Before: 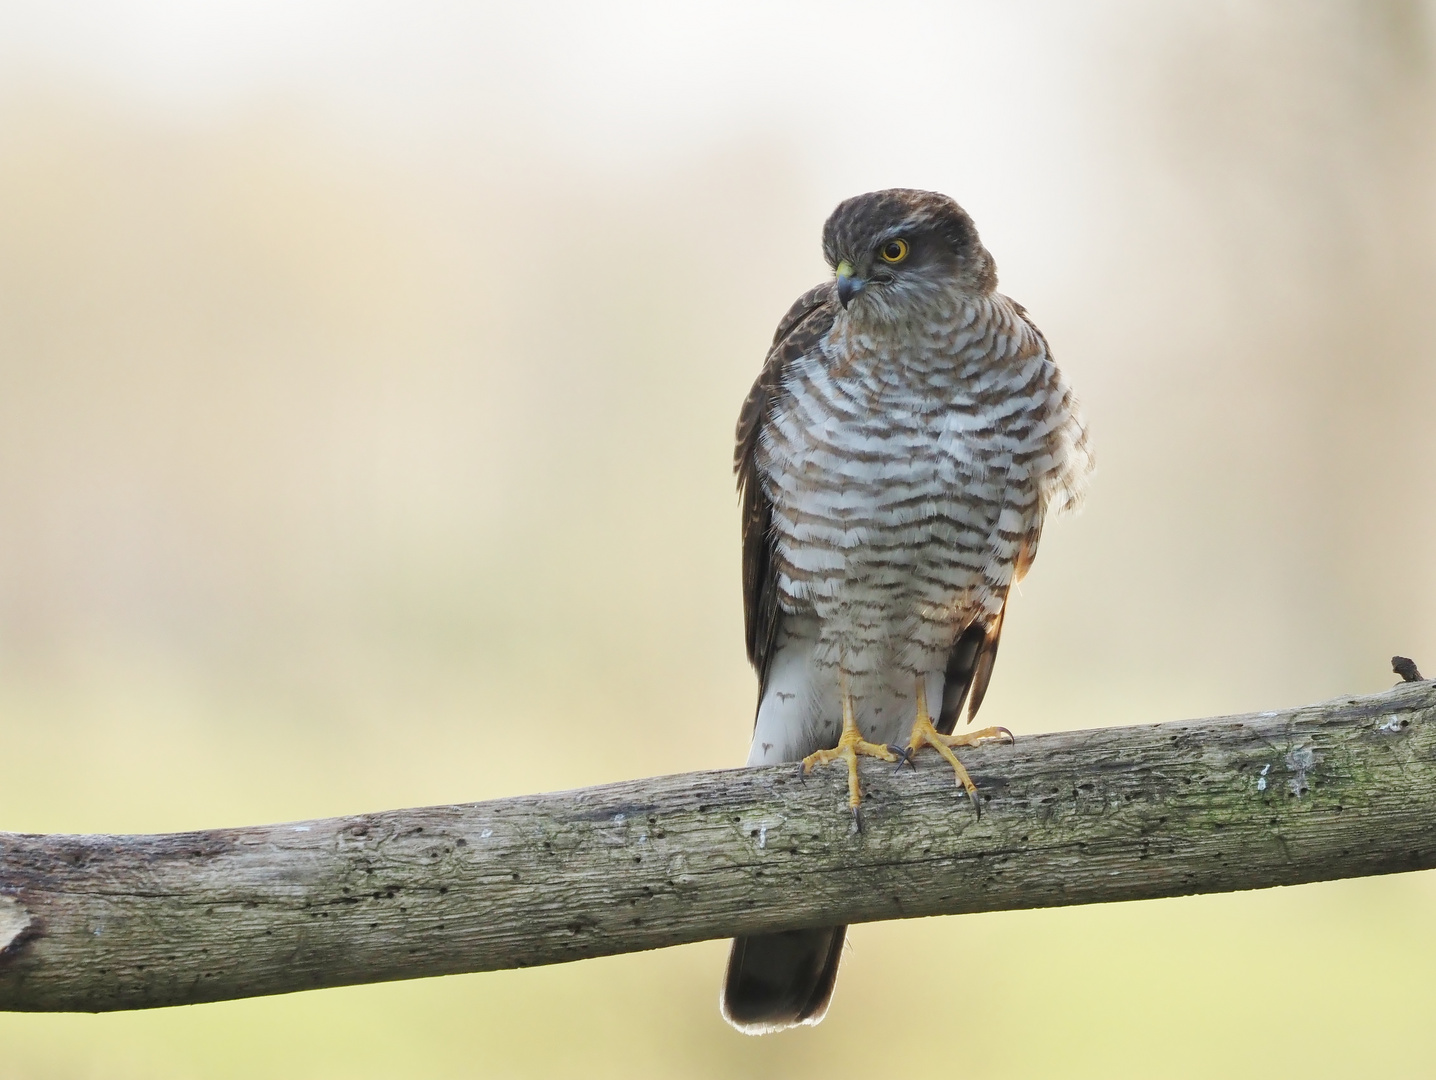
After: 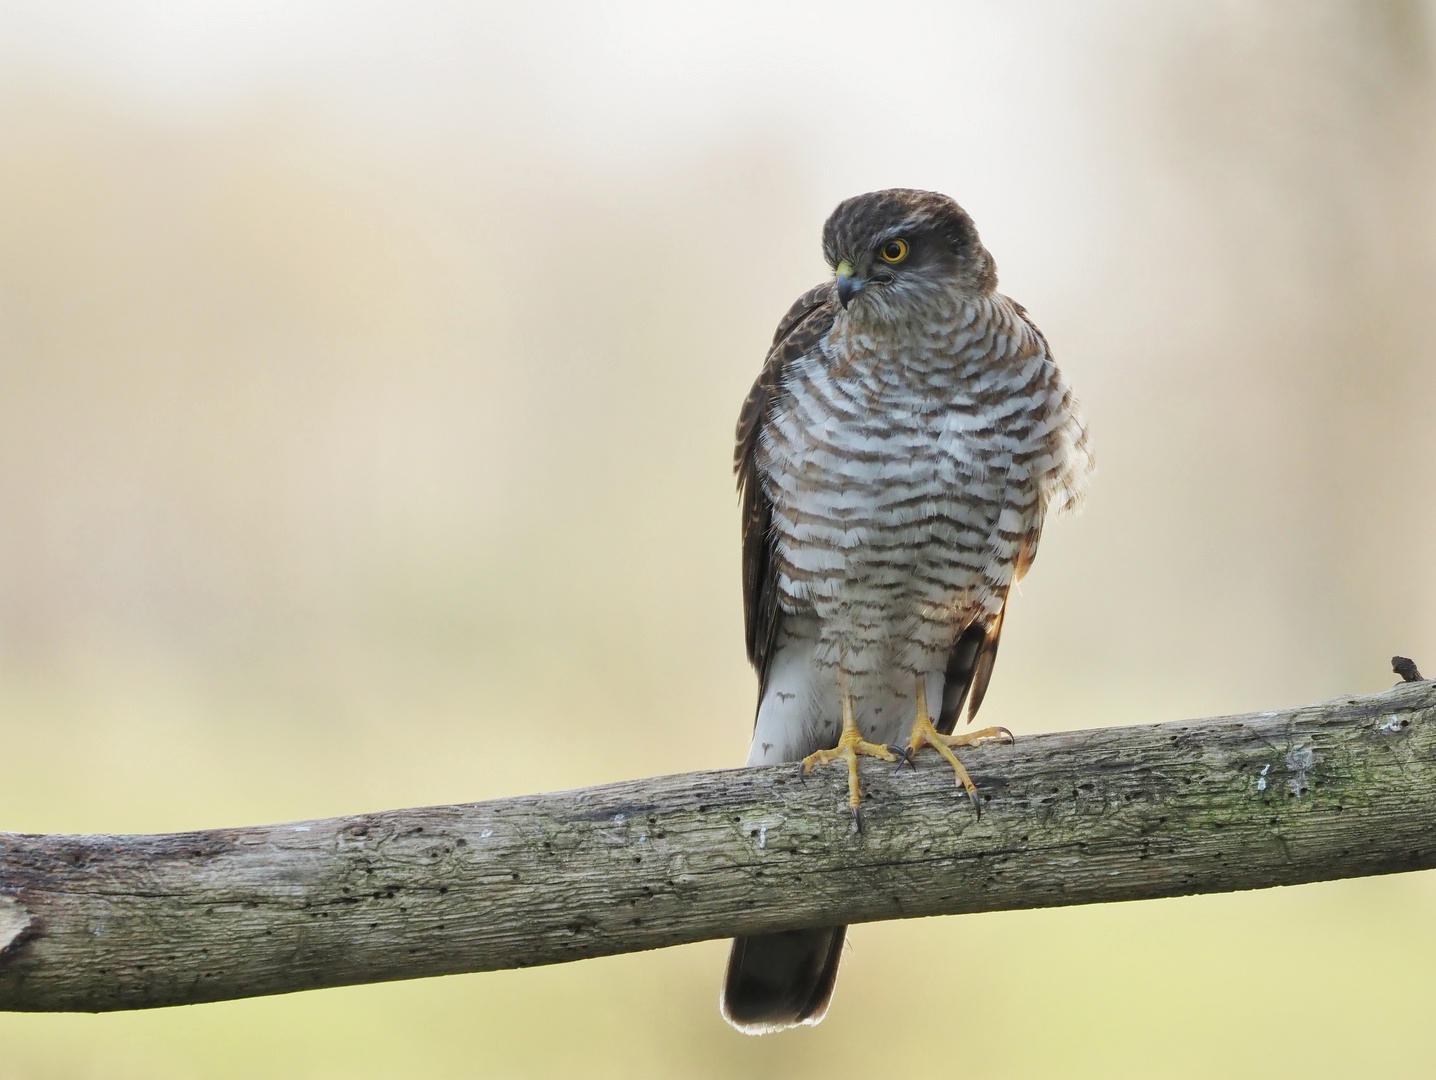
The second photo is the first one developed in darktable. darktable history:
exposure: exposure 0.202 EV, compensate exposure bias true, compensate highlight preservation false
local contrast: highlights 104%, shadows 101%, detail 119%, midtone range 0.2
